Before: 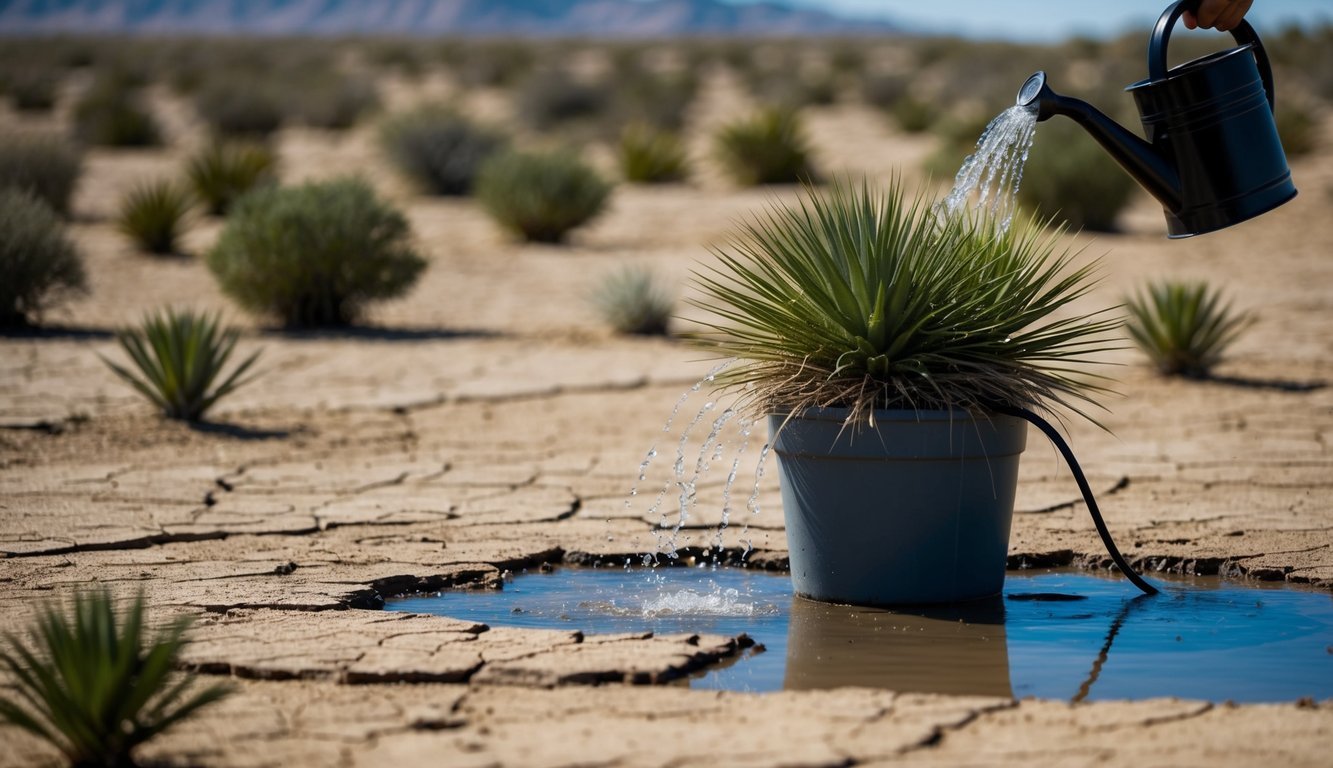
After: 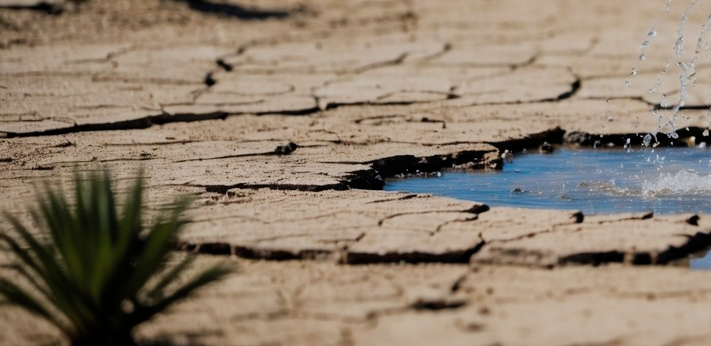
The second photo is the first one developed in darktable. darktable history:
filmic rgb: black relative exposure -7.65 EV, white relative exposure 4.56 EV, hardness 3.61
white balance: red 1, blue 1
crop and rotate: top 54.778%, right 46.61%, bottom 0.159%
fill light: on, module defaults
